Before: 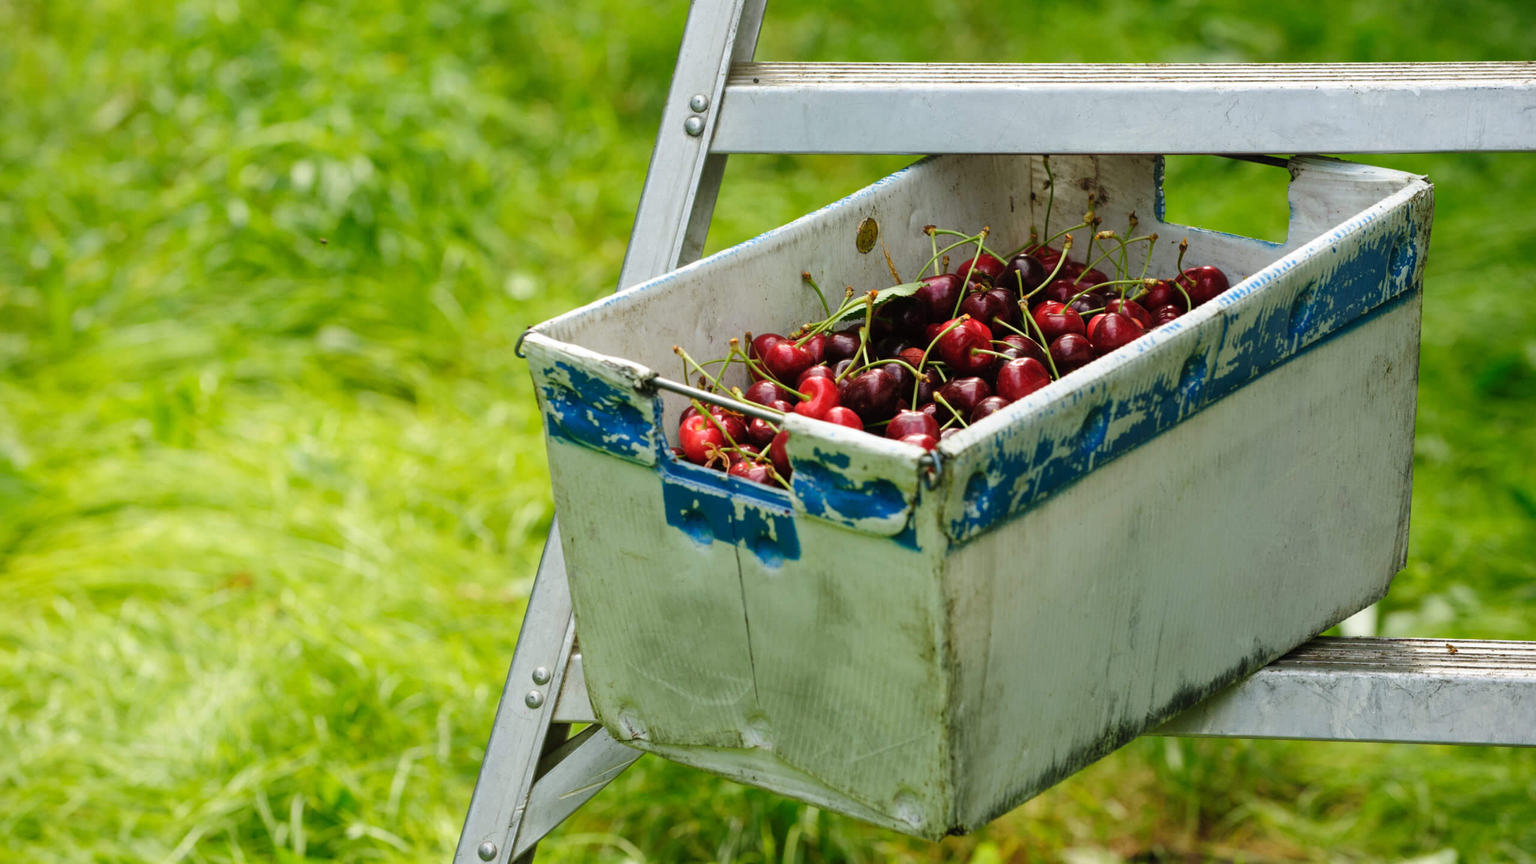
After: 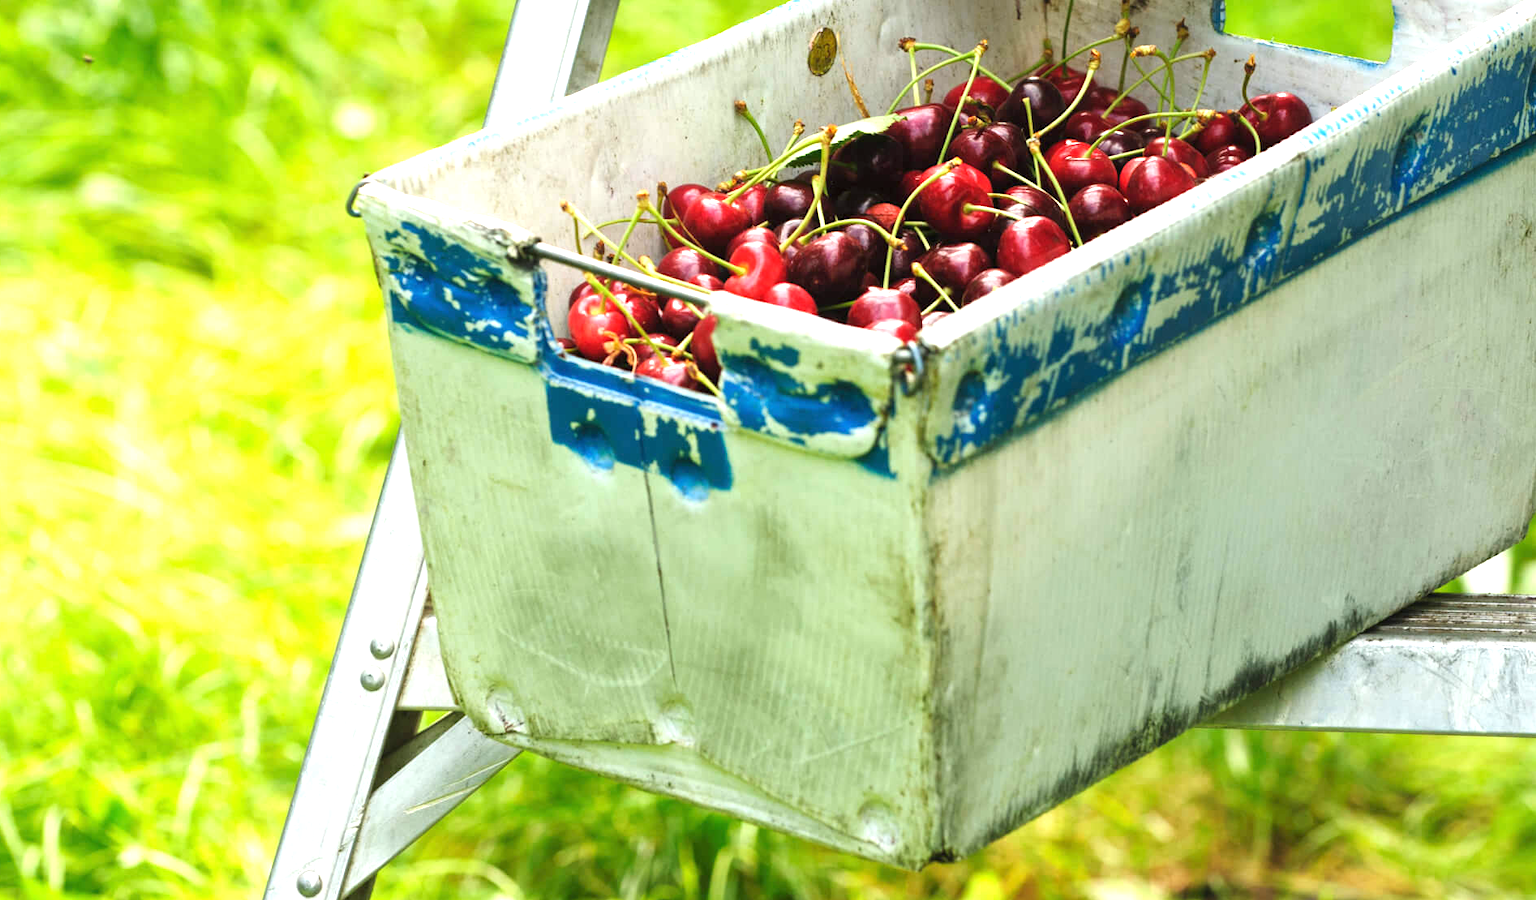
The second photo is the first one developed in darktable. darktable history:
exposure: black level correction 0, exposure 1.2 EV, compensate exposure bias true, compensate highlight preservation false
crop: left 16.871%, top 22.857%, right 9.116%
